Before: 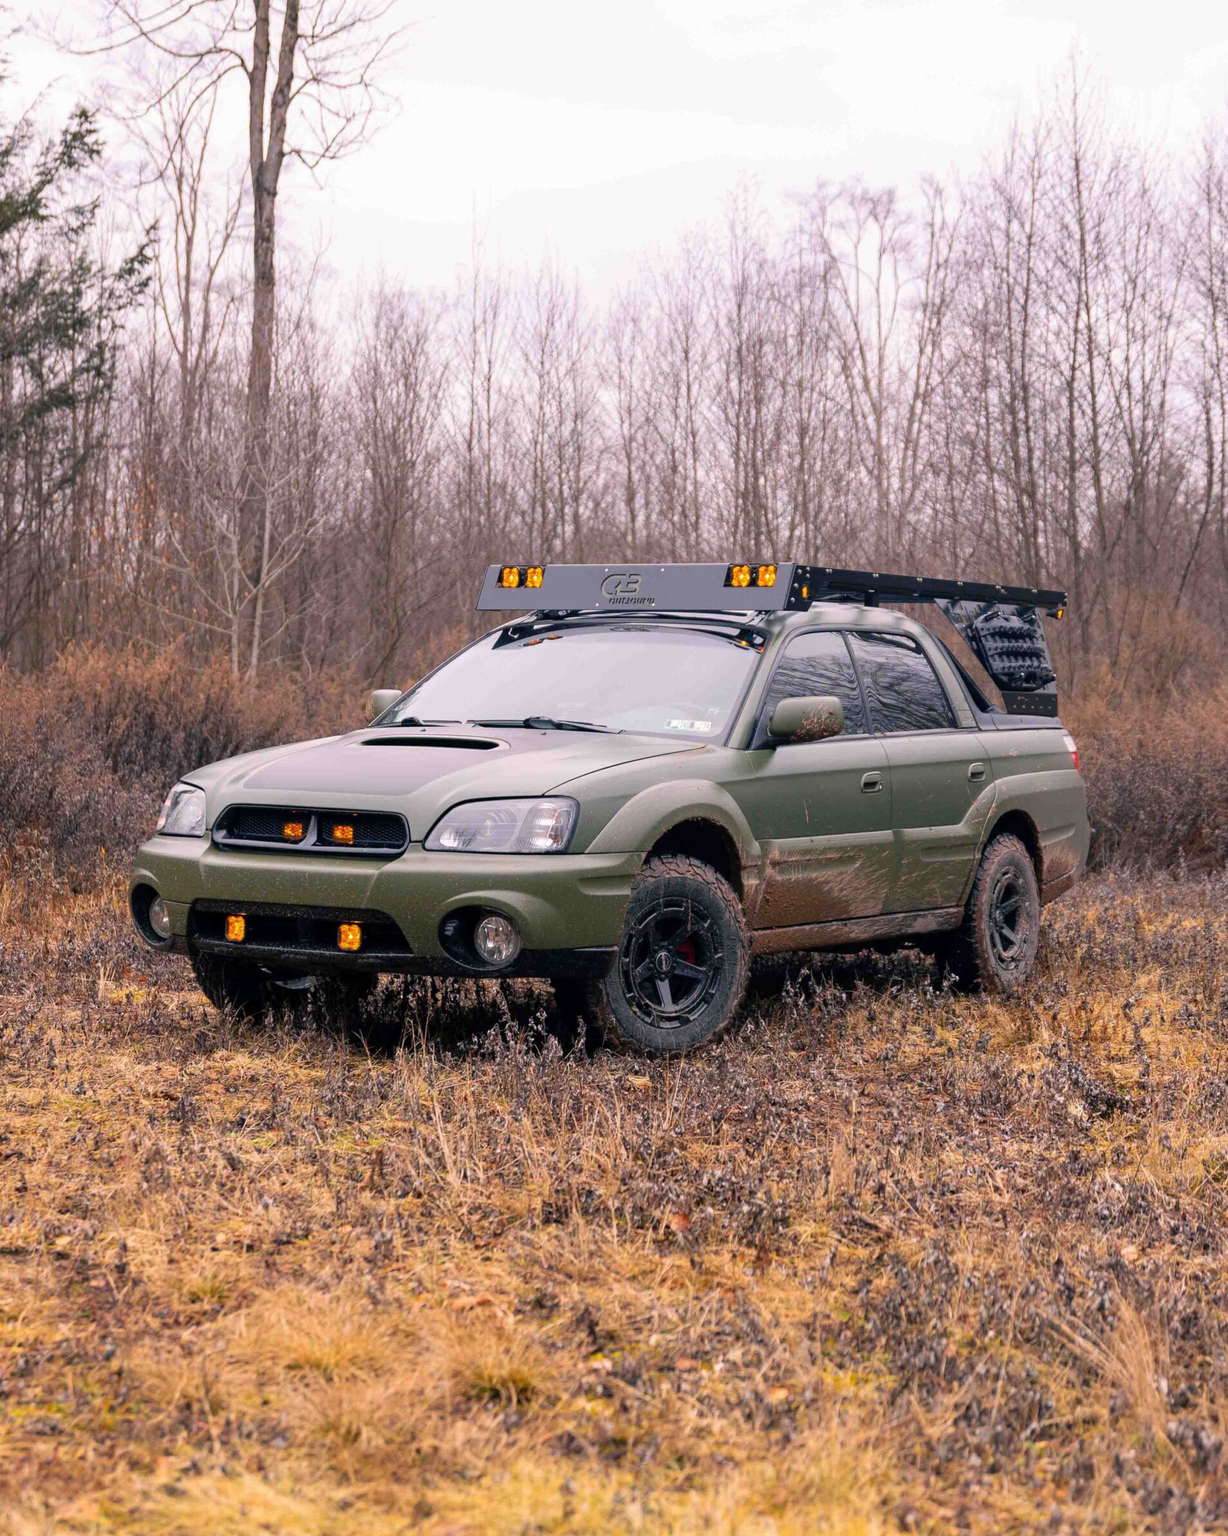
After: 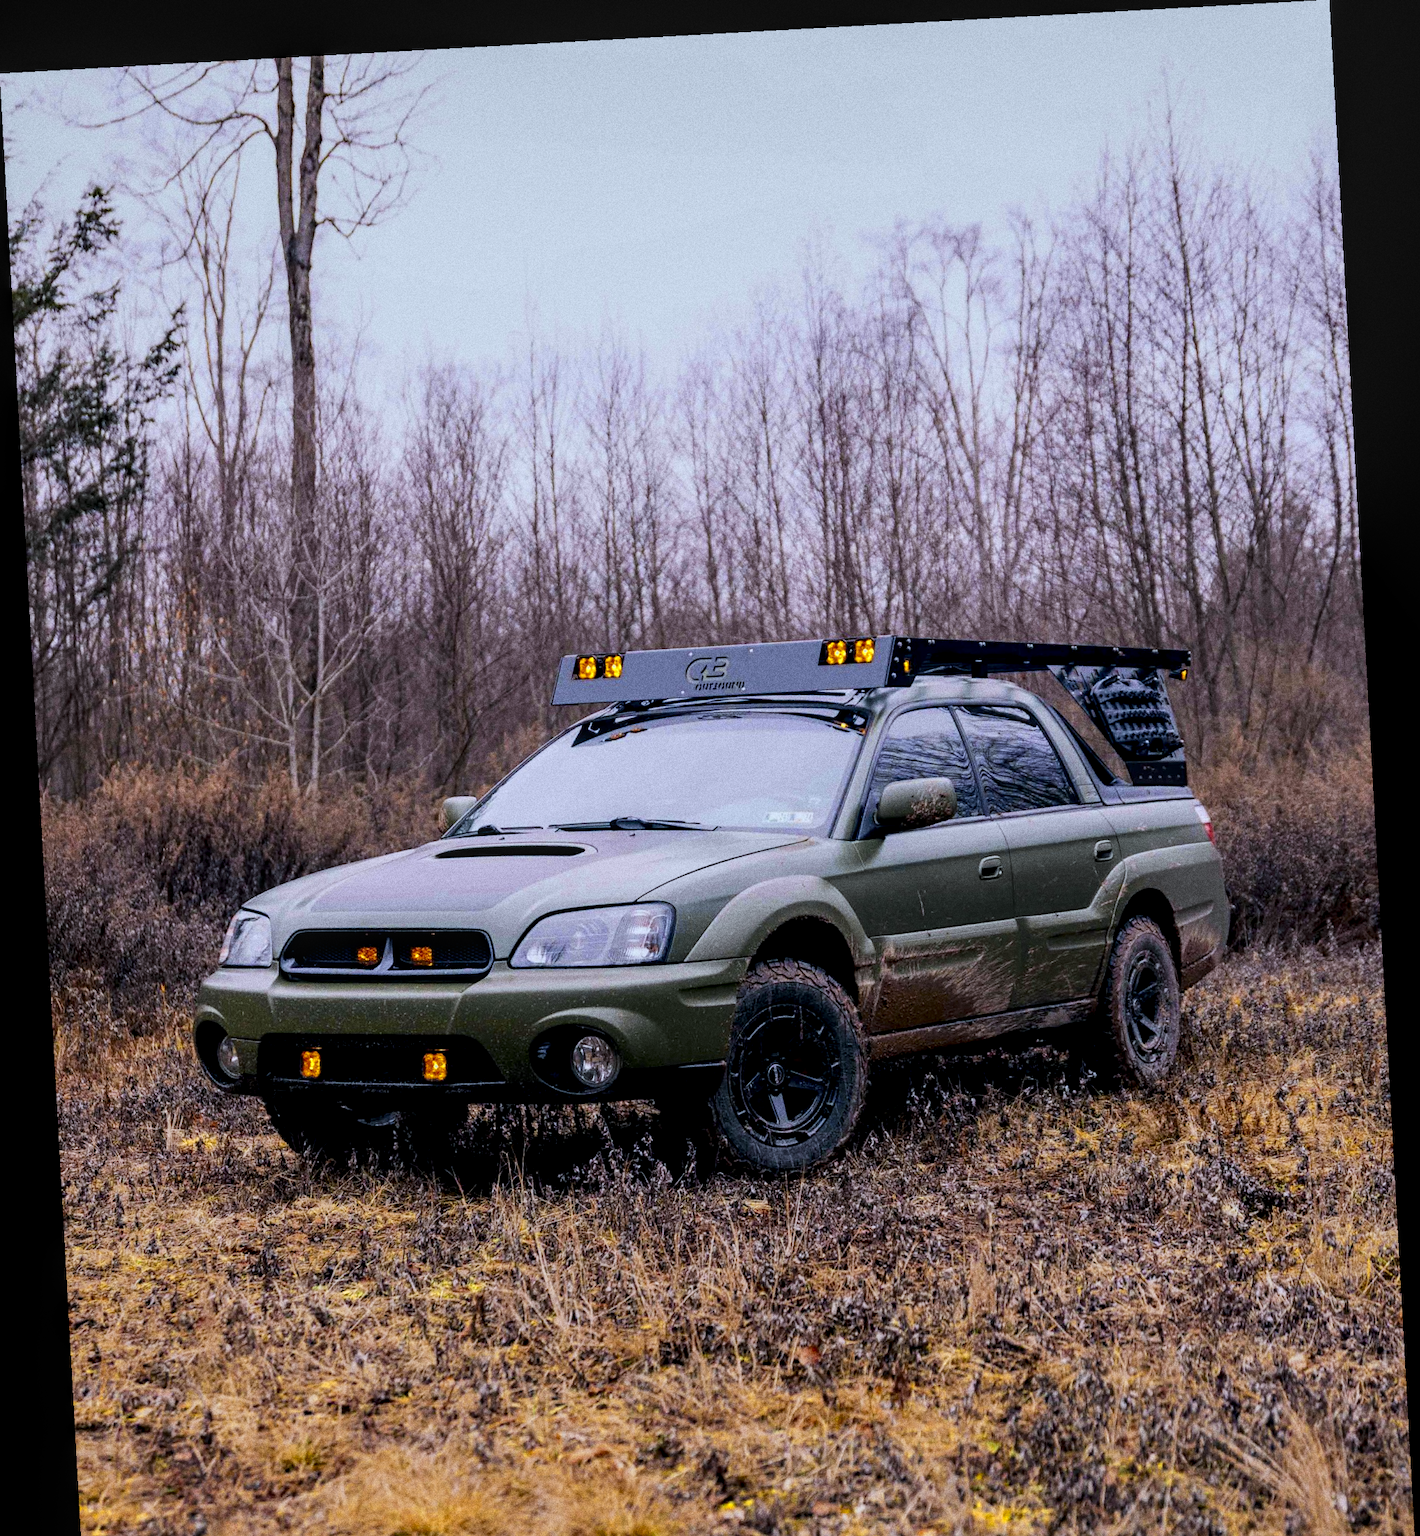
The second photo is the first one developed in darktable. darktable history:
local contrast: on, module defaults
color zones: curves: ch0 [(0, 0.485) (0.178, 0.476) (0.261, 0.623) (0.411, 0.403) (0.708, 0.603) (0.934, 0.412)]; ch1 [(0.003, 0.485) (0.149, 0.496) (0.229, 0.584) (0.326, 0.551) (0.484, 0.262) (0.757, 0.643)]
white balance: red 0.924, blue 1.095
filmic rgb: black relative exposure -7.65 EV, white relative exposure 4.56 EV, hardness 3.61, contrast 1.25
contrast brightness saturation: contrast 0.07, brightness -0.13, saturation 0.06
crop and rotate: top 0%, bottom 11.49%
rotate and perspective: rotation -3.18°, automatic cropping off
grain: coarseness 0.09 ISO, strength 40%
